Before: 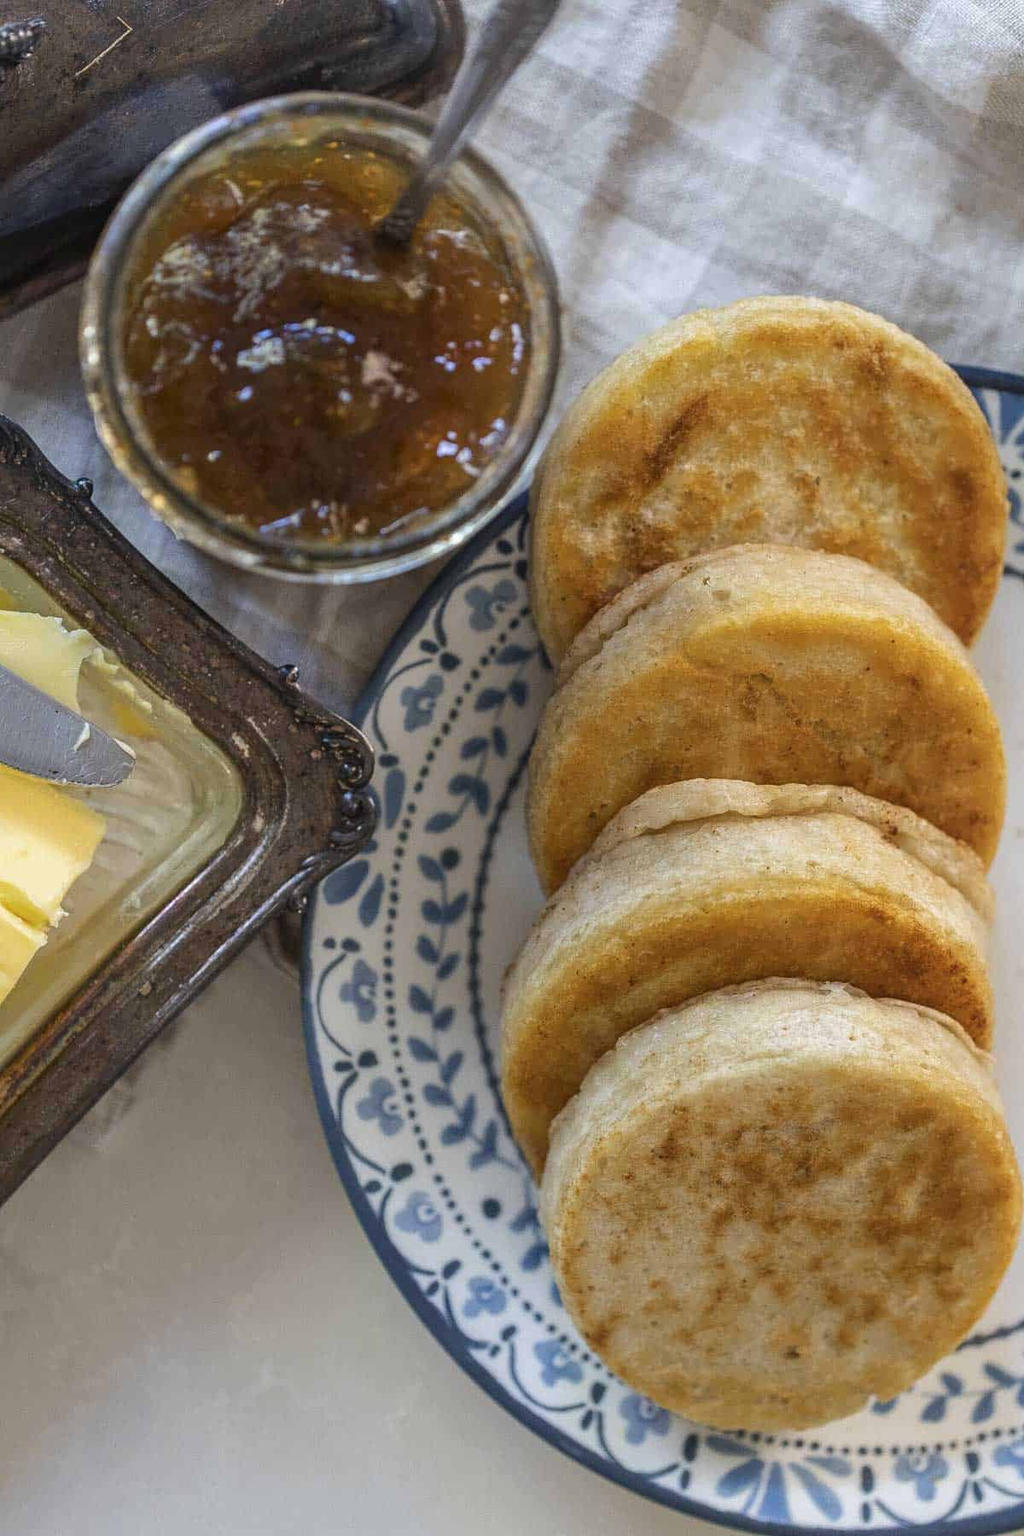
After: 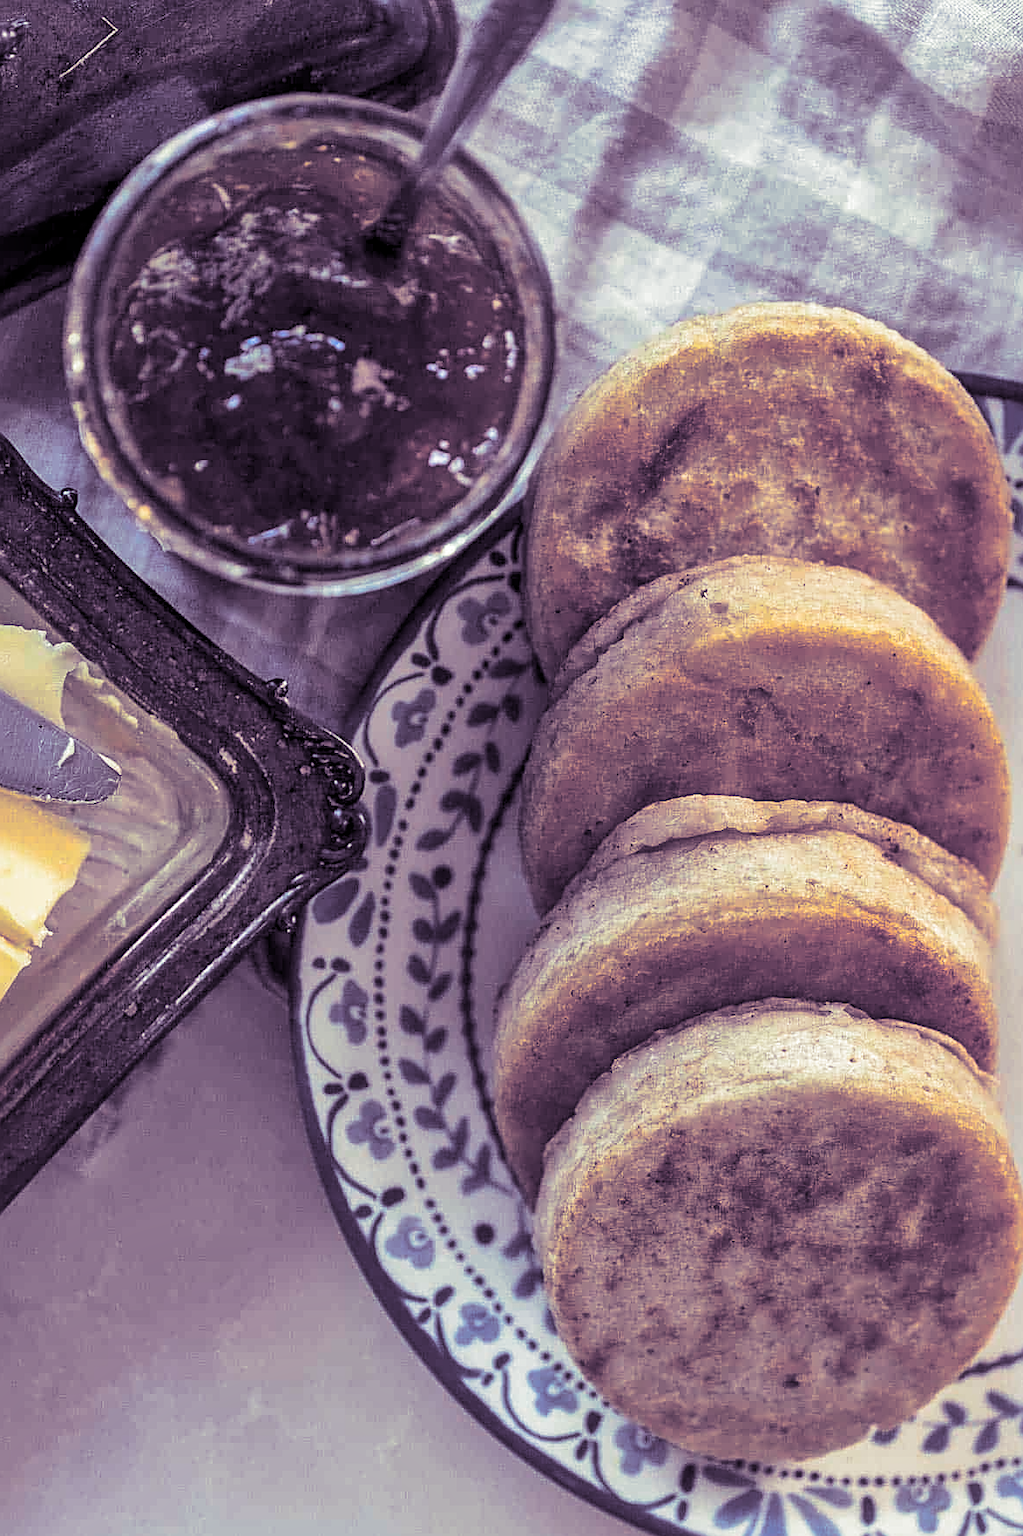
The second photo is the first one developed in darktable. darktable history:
crop: left 1.743%, right 0.268%, bottom 2.011%
local contrast: mode bilateral grid, contrast 20, coarseness 50, detail 150%, midtone range 0.2
split-toning: shadows › hue 266.4°, shadows › saturation 0.4, highlights › hue 61.2°, highlights › saturation 0.3, compress 0%
sharpen: on, module defaults
